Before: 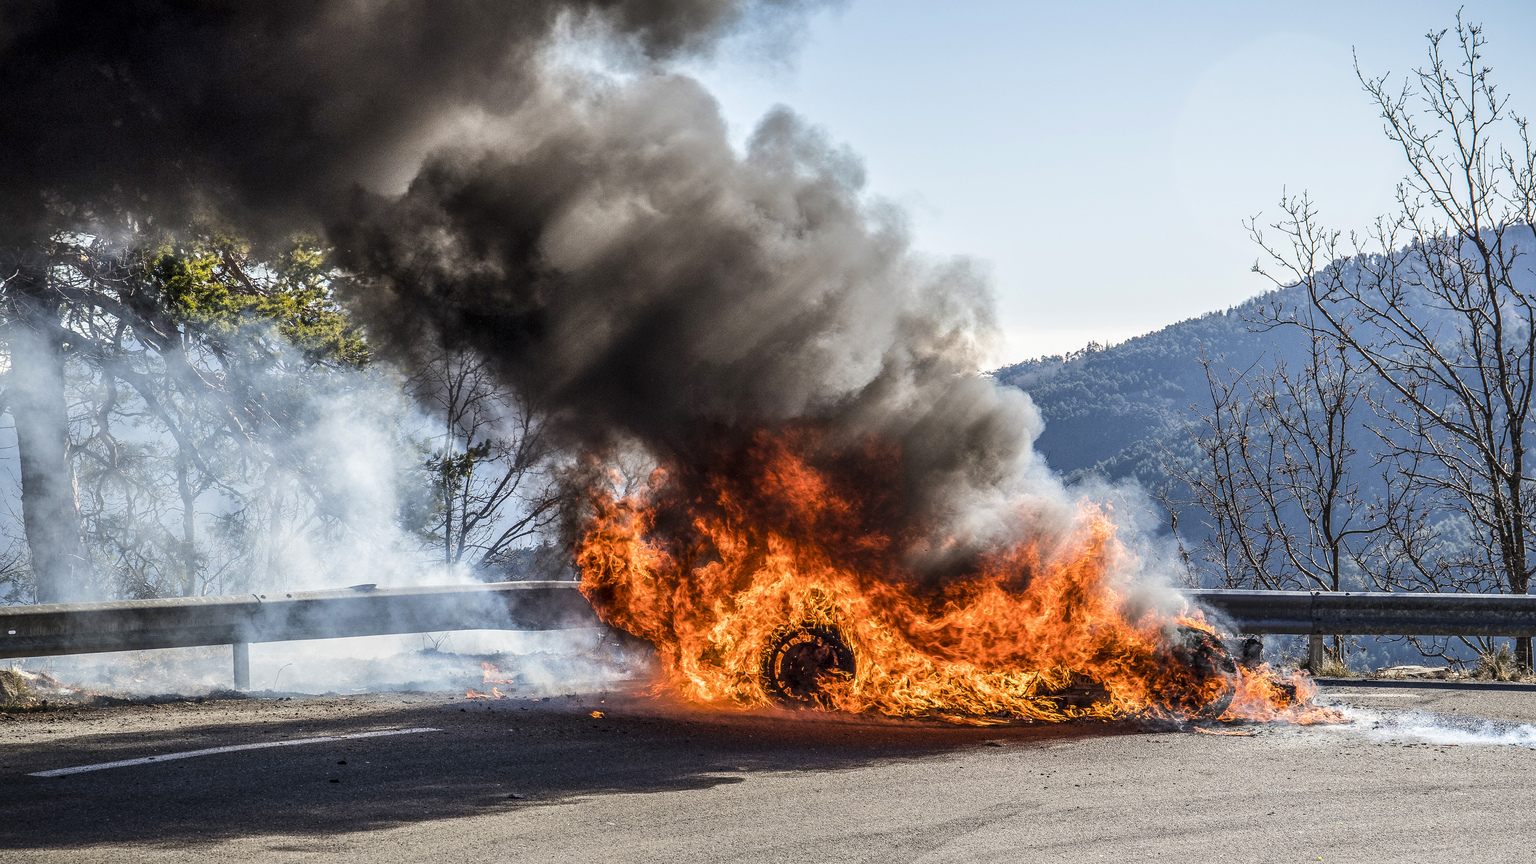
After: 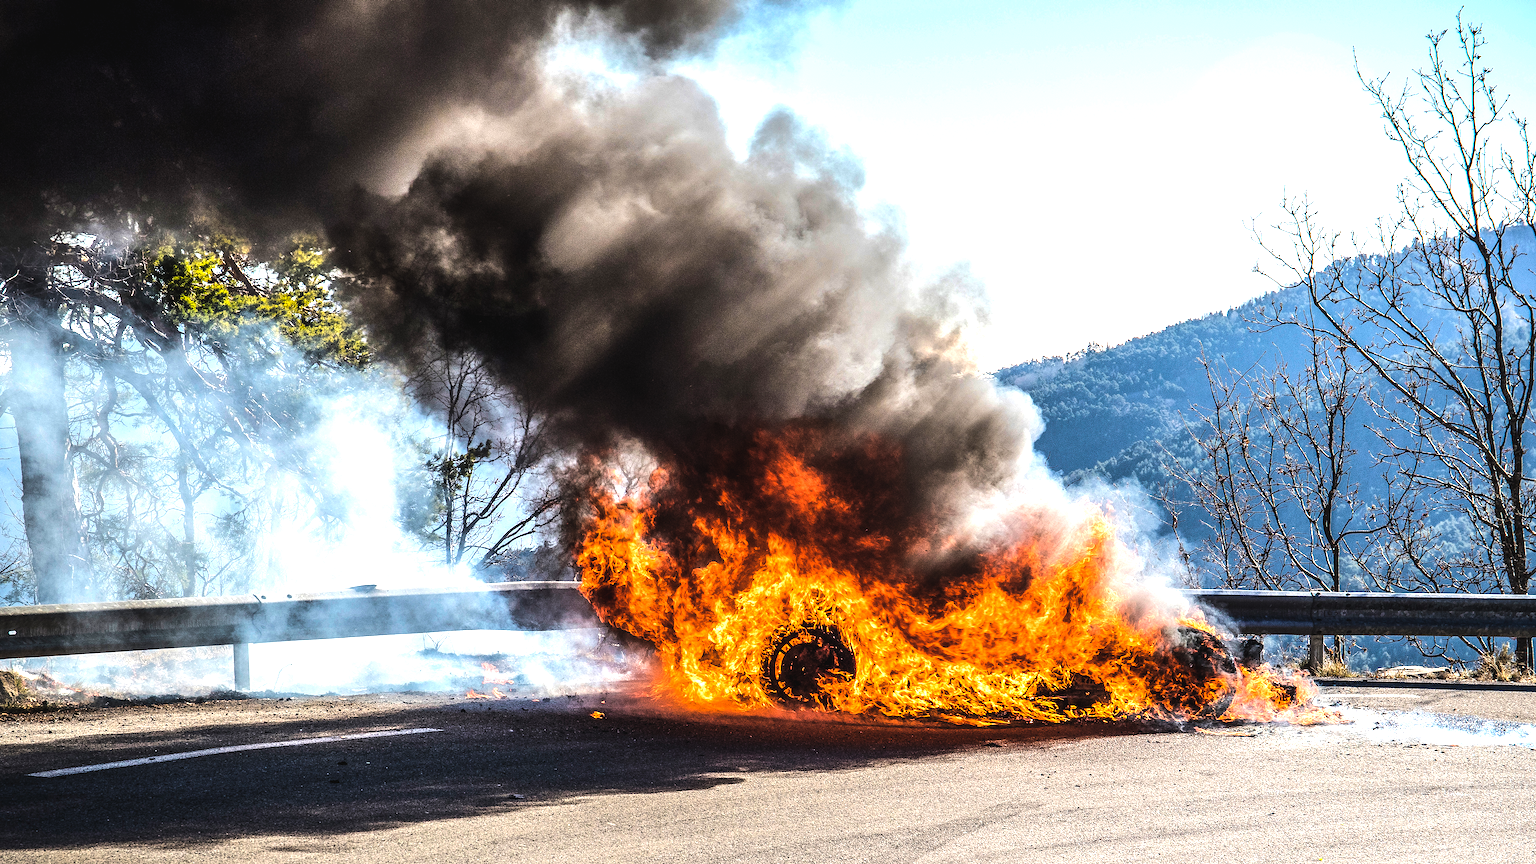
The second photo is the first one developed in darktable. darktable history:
exposure: black level correction 0.001, exposure 0.191 EV, compensate highlight preservation false
color balance rgb: global offset › luminance 0.71%, perceptual saturation grading › global saturation -11.5%, perceptual brilliance grading › highlights 17.77%, perceptual brilliance grading › mid-tones 31.71%, perceptual brilliance grading › shadows -31.01%, global vibrance 50%
